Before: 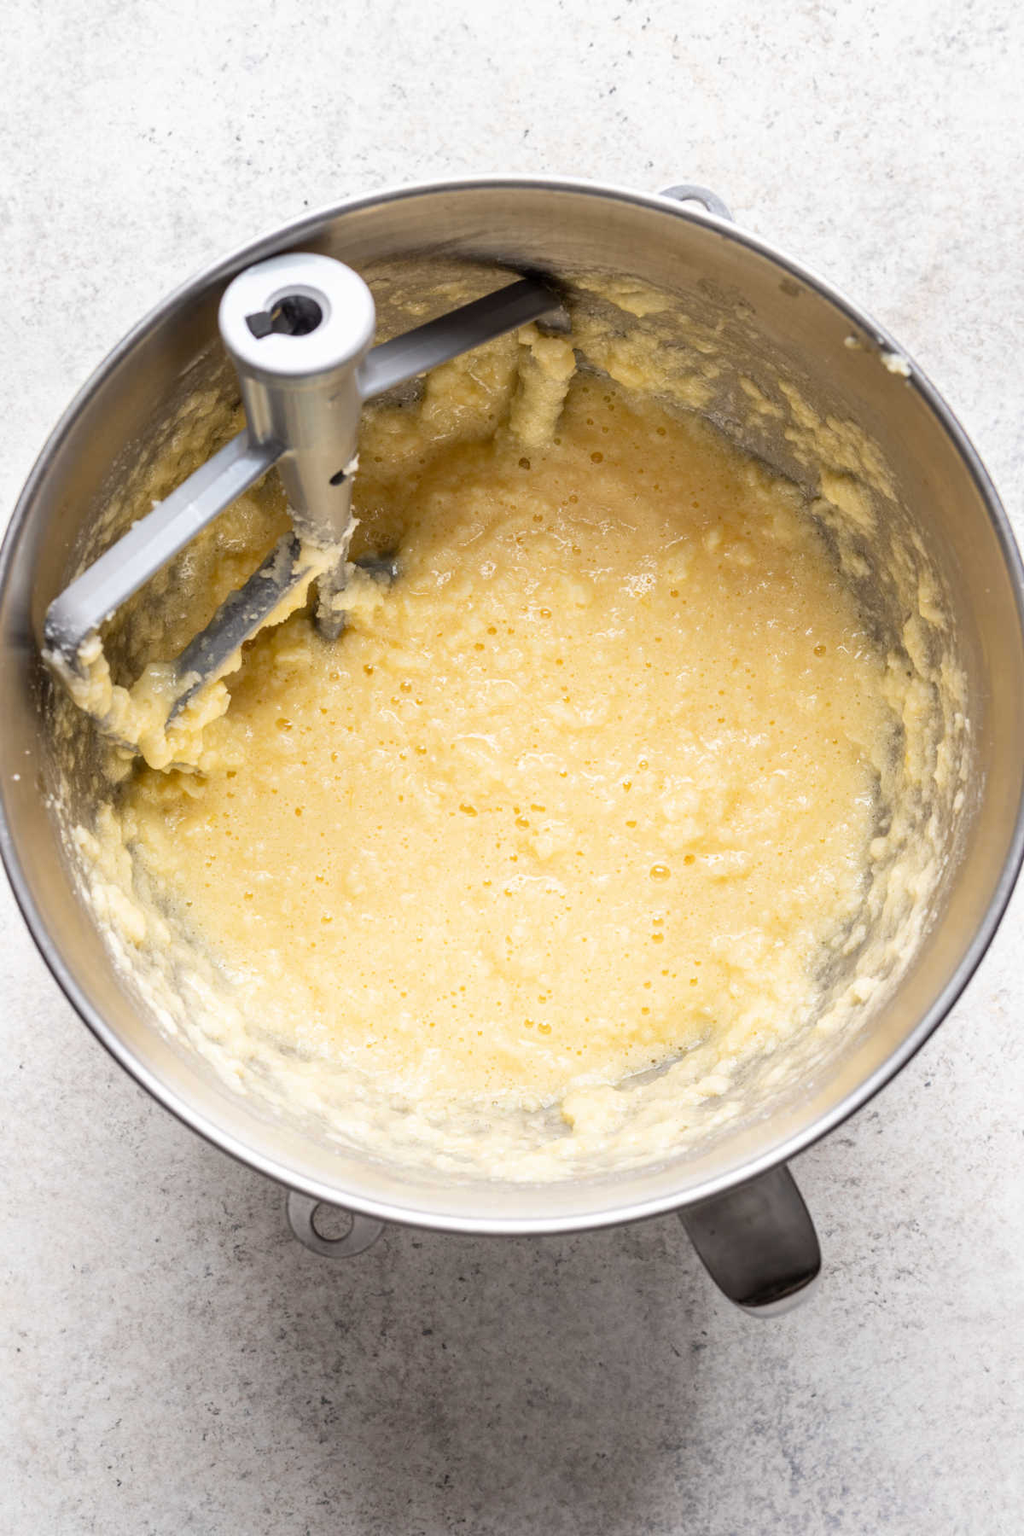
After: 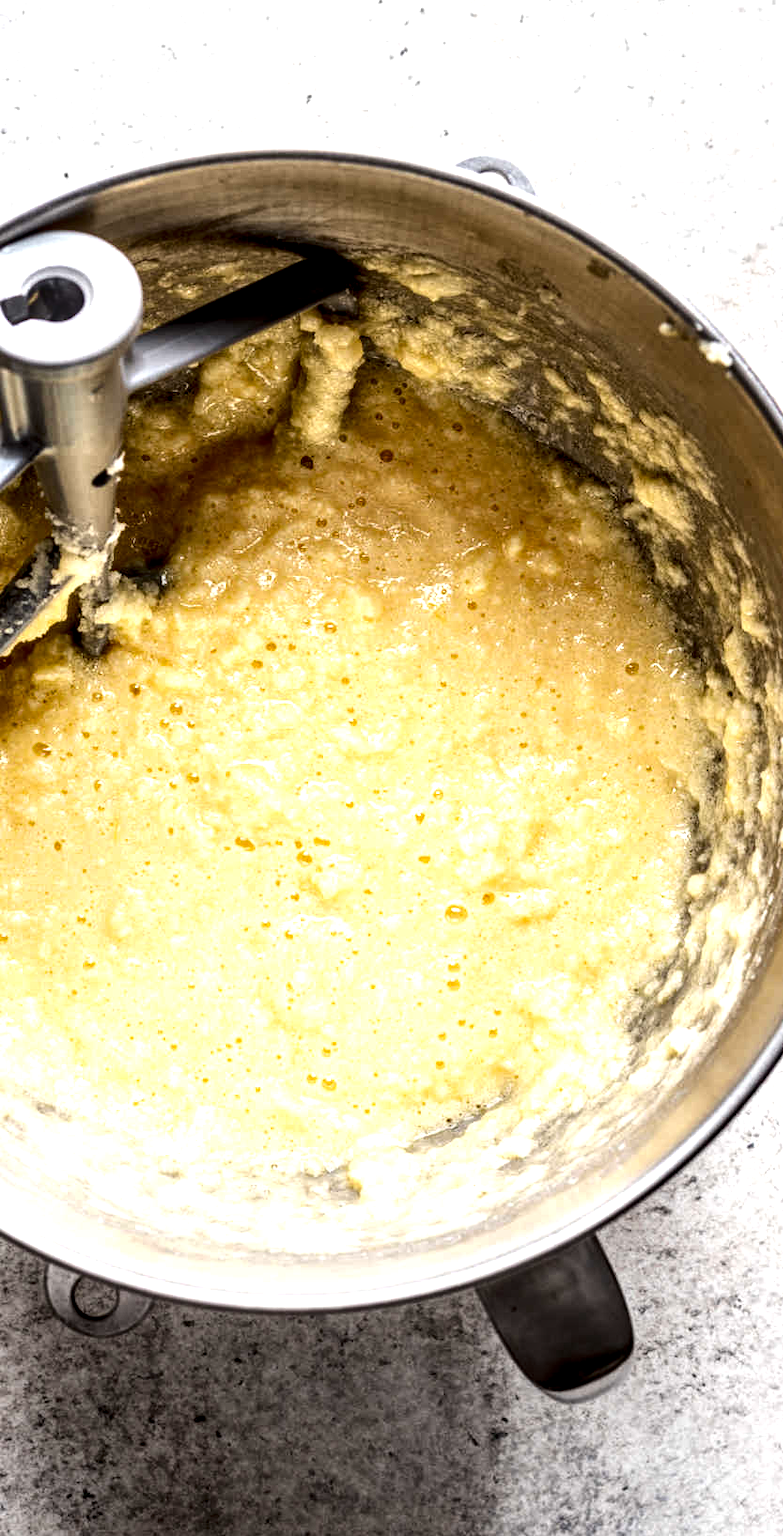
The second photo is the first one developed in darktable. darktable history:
tone equalizer: -8 EV -0.417 EV, -7 EV -0.389 EV, -6 EV -0.333 EV, -5 EV -0.222 EV, -3 EV 0.222 EV, -2 EV 0.333 EV, -1 EV 0.389 EV, +0 EV 0.417 EV, edges refinement/feathering 500, mask exposure compensation -1.57 EV, preserve details no
crop and rotate: left 24.034%, top 2.838%, right 6.406%, bottom 6.299%
local contrast: highlights 79%, shadows 56%, detail 175%, midtone range 0.428
contrast brightness saturation: contrast 0.13, brightness -0.24, saturation 0.14
